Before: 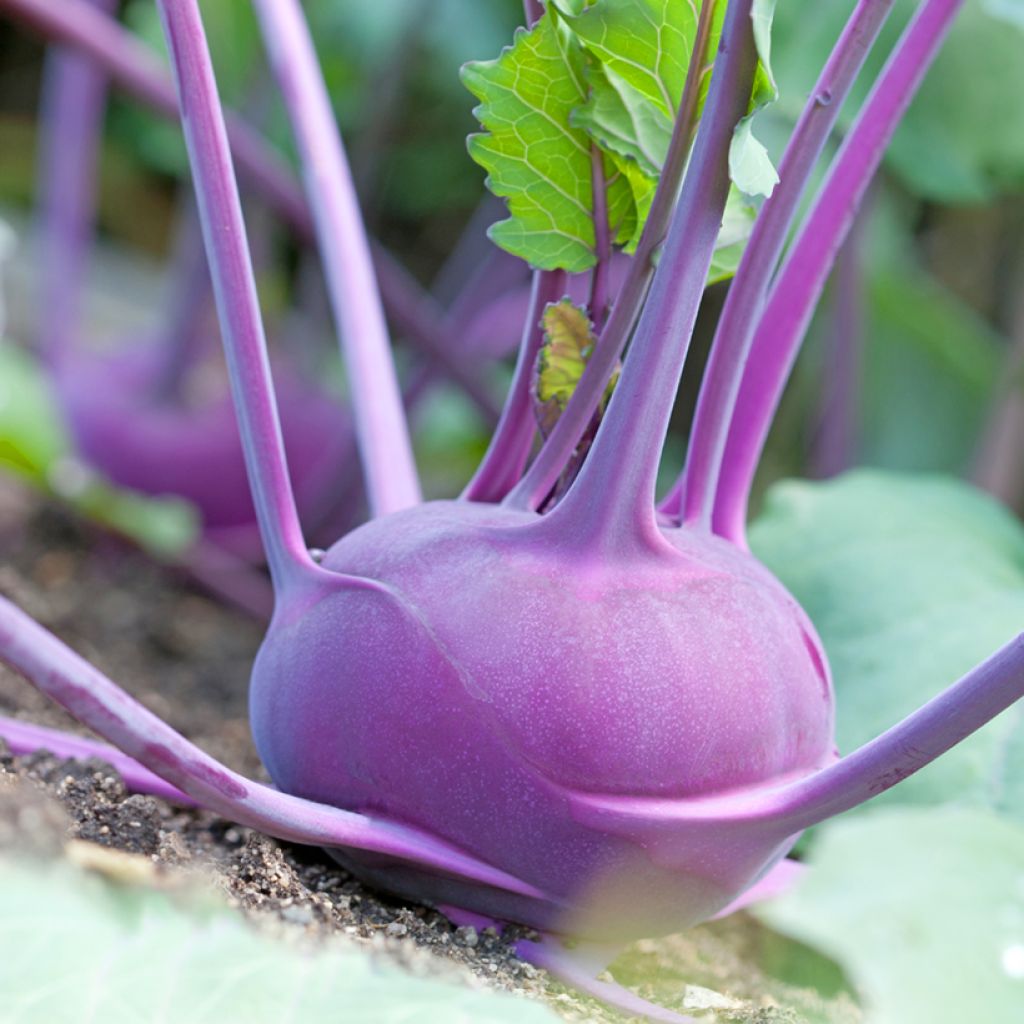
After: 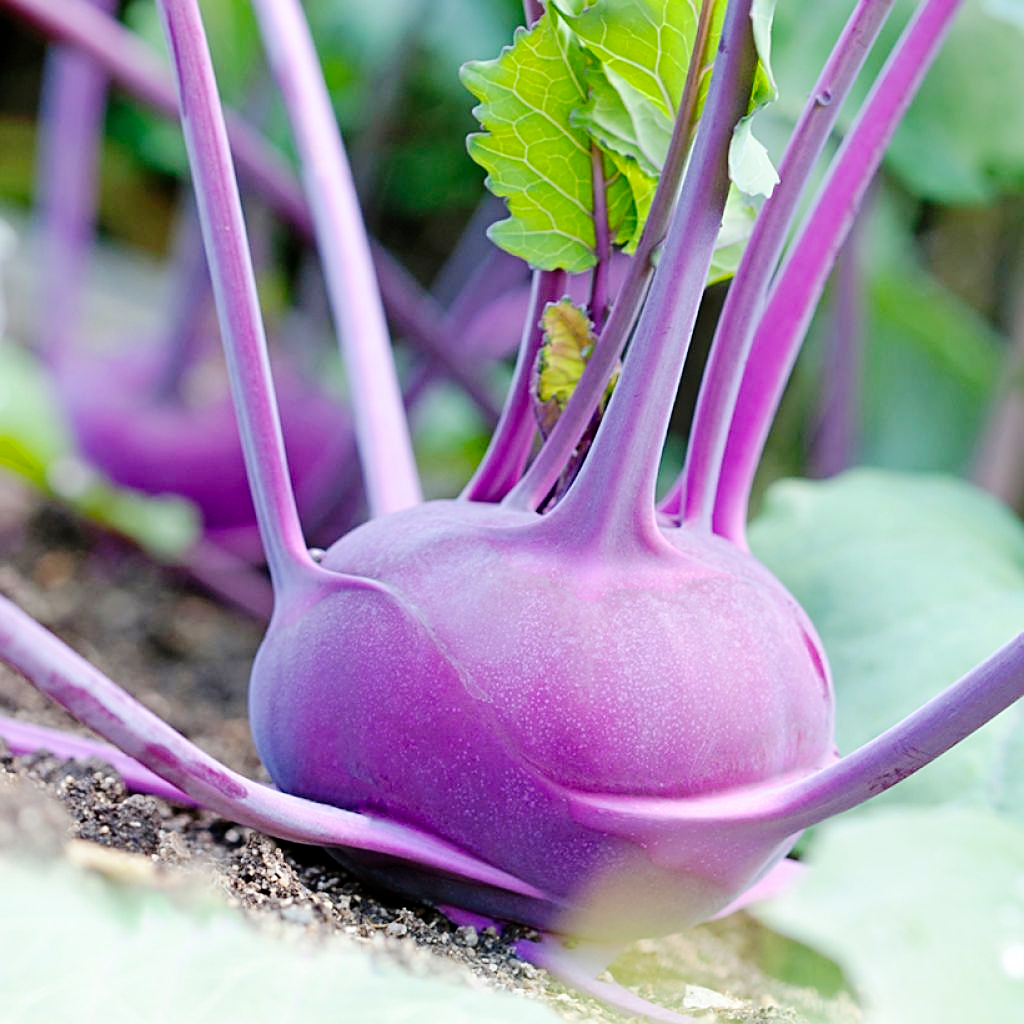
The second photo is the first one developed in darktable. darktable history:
exposure: compensate highlight preservation false
tone curve: curves: ch0 [(0, 0) (0.003, 0) (0.011, 0.001) (0.025, 0.003) (0.044, 0.005) (0.069, 0.012) (0.1, 0.023) (0.136, 0.039) (0.177, 0.088) (0.224, 0.15) (0.277, 0.24) (0.335, 0.337) (0.399, 0.437) (0.468, 0.535) (0.543, 0.629) (0.623, 0.71) (0.709, 0.782) (0.801, 0.856) (0.898, 0.94) (1, 1)], preserve colors none
sharpen: on, module defaults
